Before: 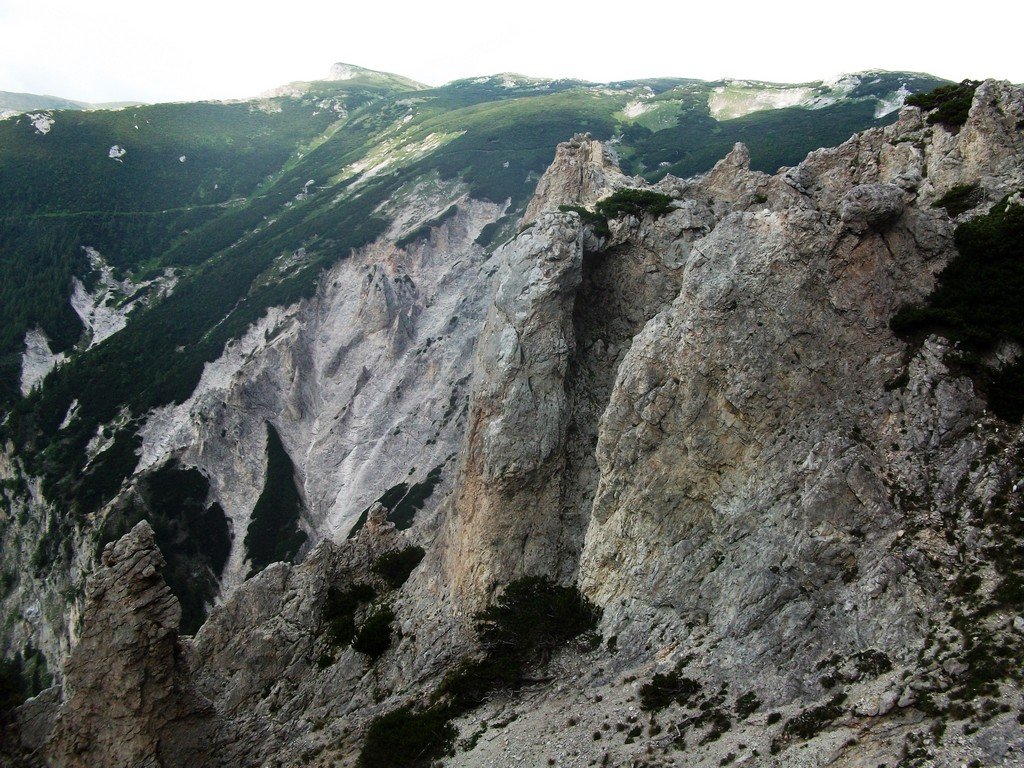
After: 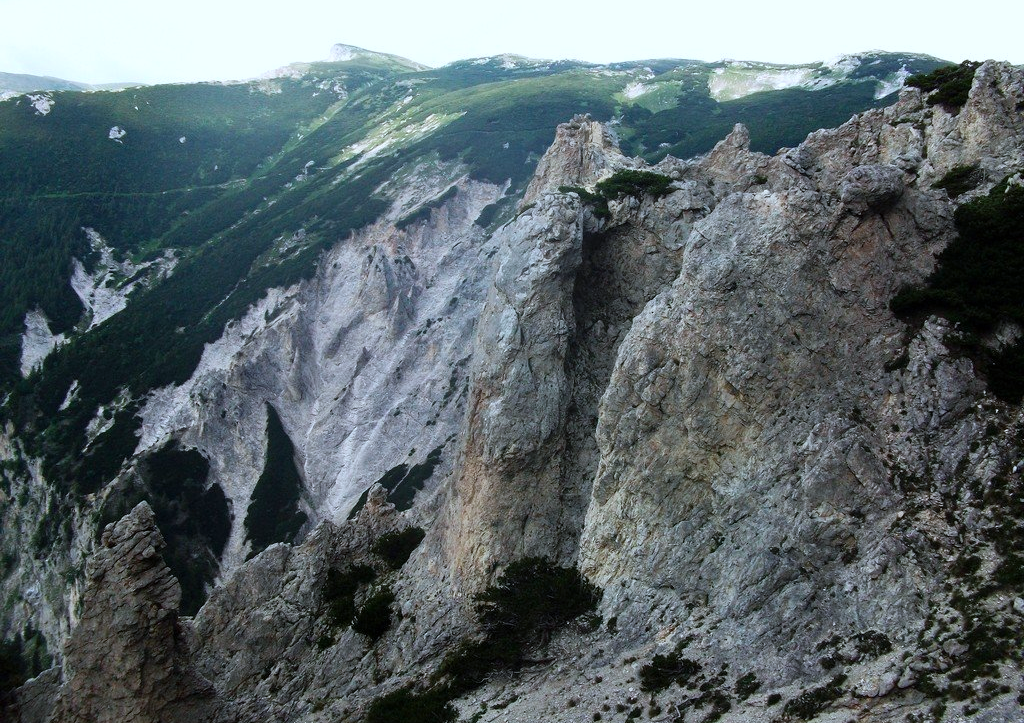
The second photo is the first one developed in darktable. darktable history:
crop and rotate: top 2.529%, bottom 3.284%
color calibration: x 0.367, y 0.376, temperature 4359.17 K
